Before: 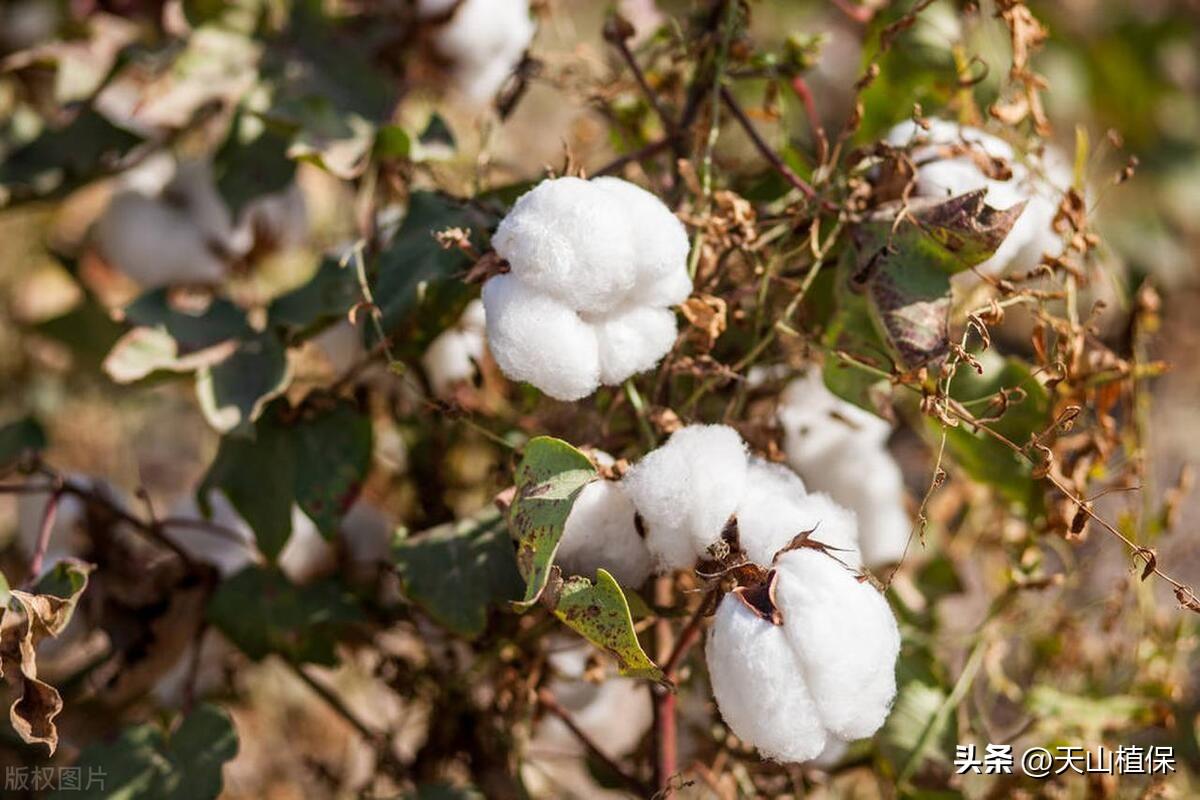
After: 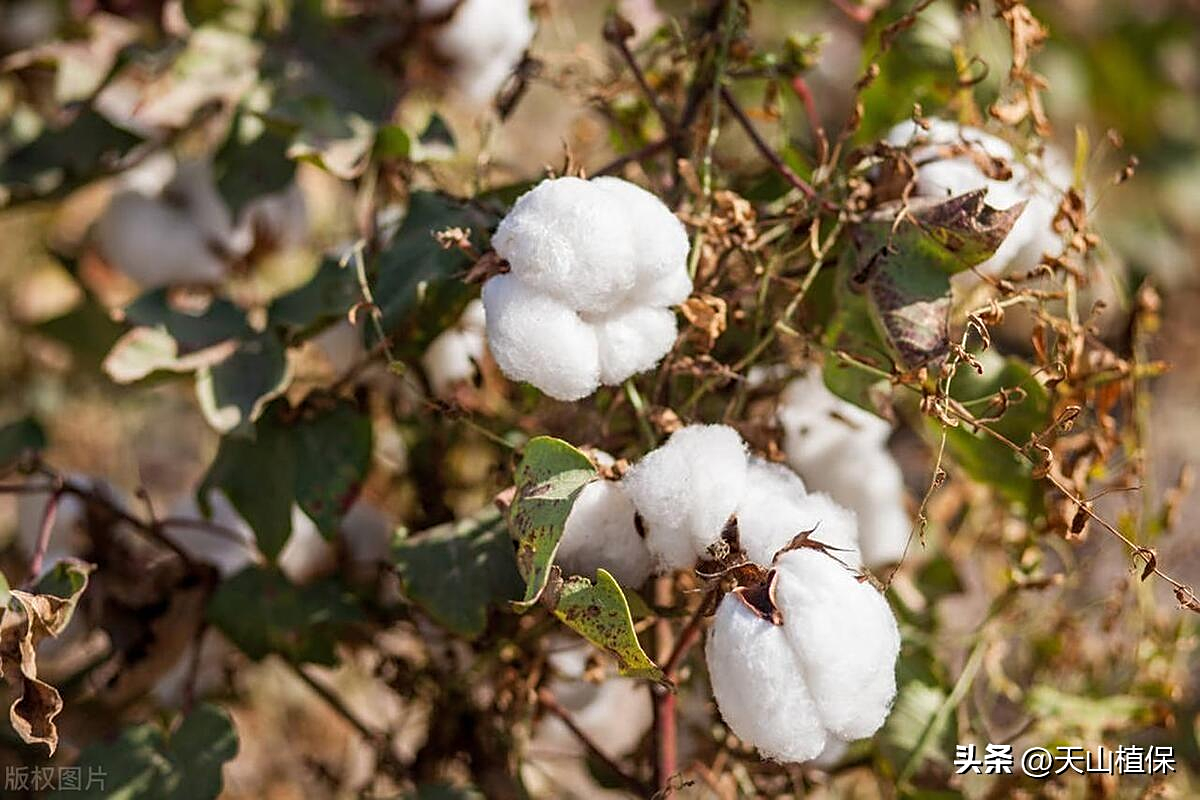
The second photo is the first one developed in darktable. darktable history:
sharpen: on, module defaults
shadows and highlights: radius 125.93, shadows 21.07, highlights -21.32, low approximation 0.01
